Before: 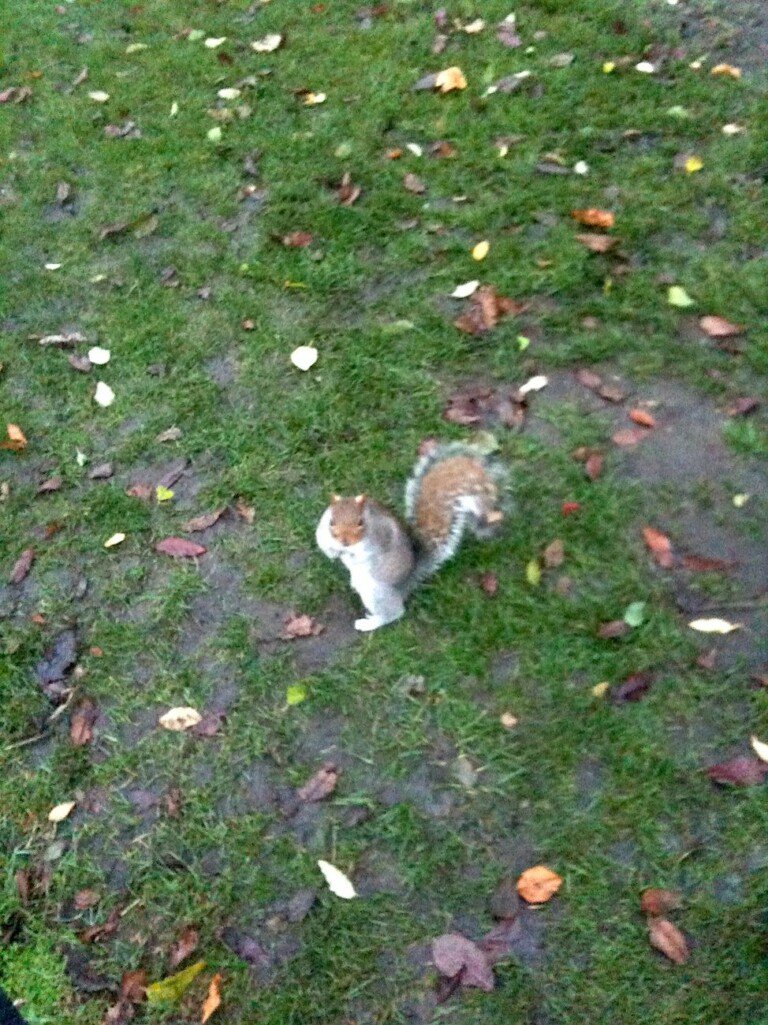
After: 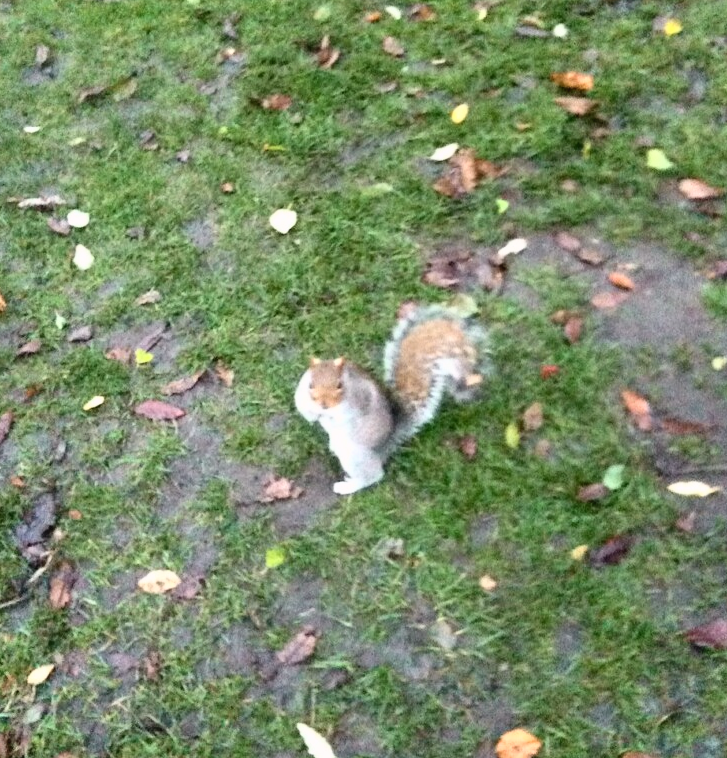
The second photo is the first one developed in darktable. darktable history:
tone curve: curves: ch0 [(0.003, 0.029) (0.202, 0.232) (0.46, 0.56) (0.611, 0.739) (0.843, 0.941) (1, 0.99)]; ch1 [(0, 0) (0.35, 0.356) (0.45, 0.453) (0.508, 0.515) (0.617, 0.601) (1, 1)]; ch2 [(0, 0) (0.456, 0.469) (0.5, 0.5) (0.556, 0.566) (0.635, 0.642) (1, 1)], color space Lab, independent channels, preserve colors none
crop and rotate: left 2.81%, top 13.396%, right 2.485%, bottom 12.575%
